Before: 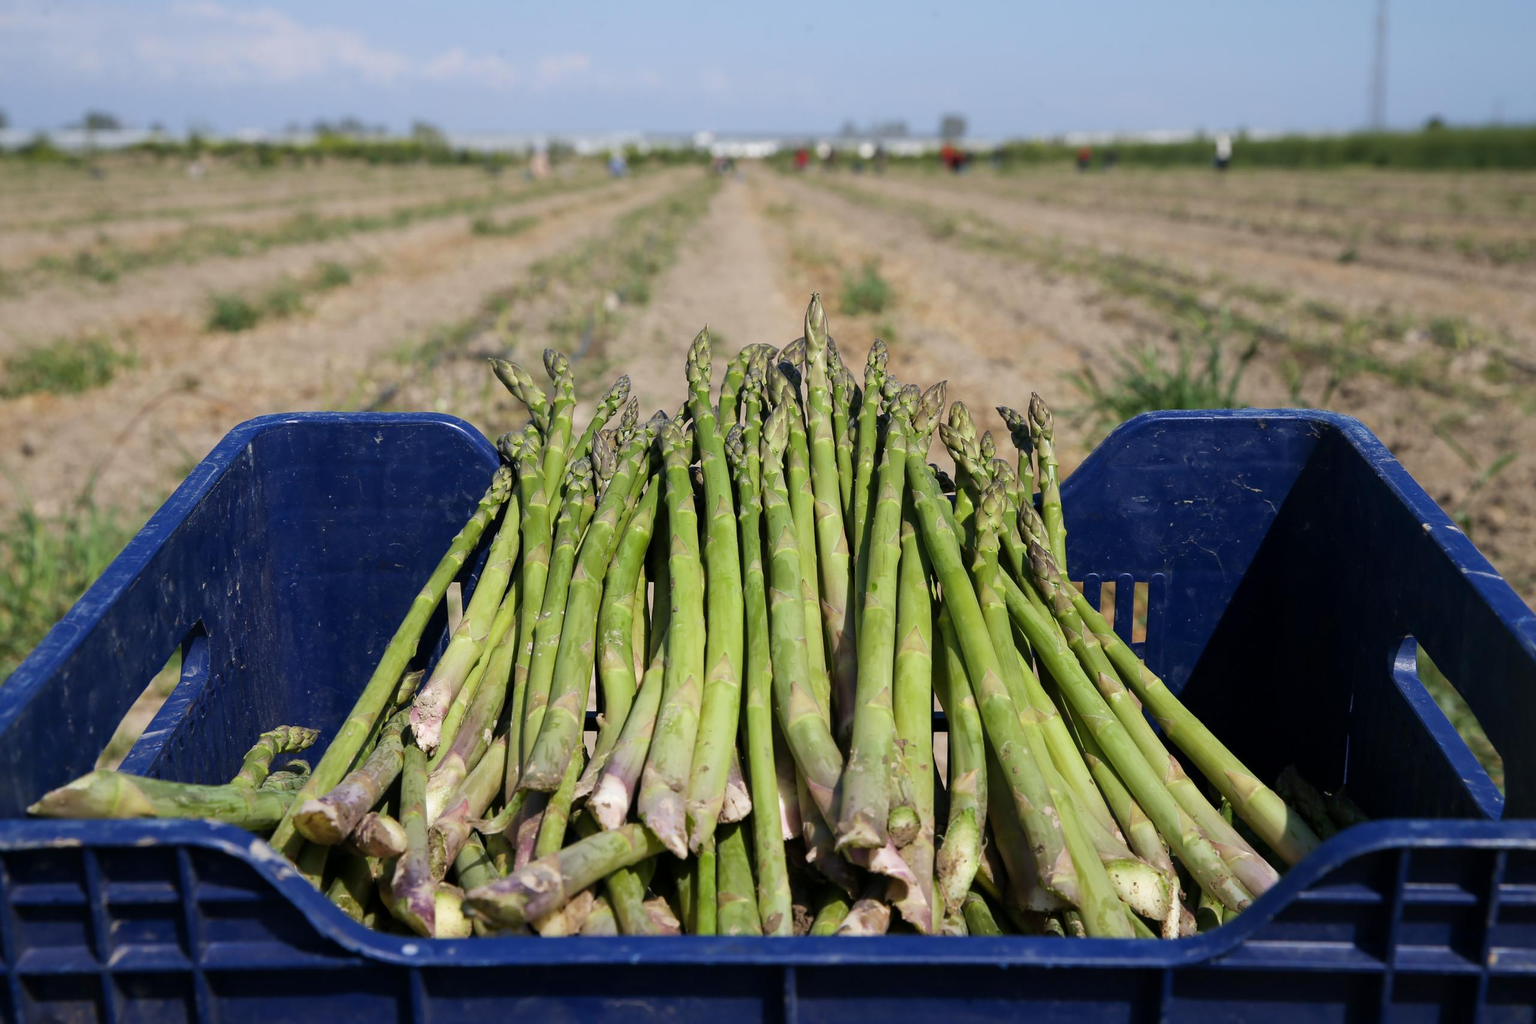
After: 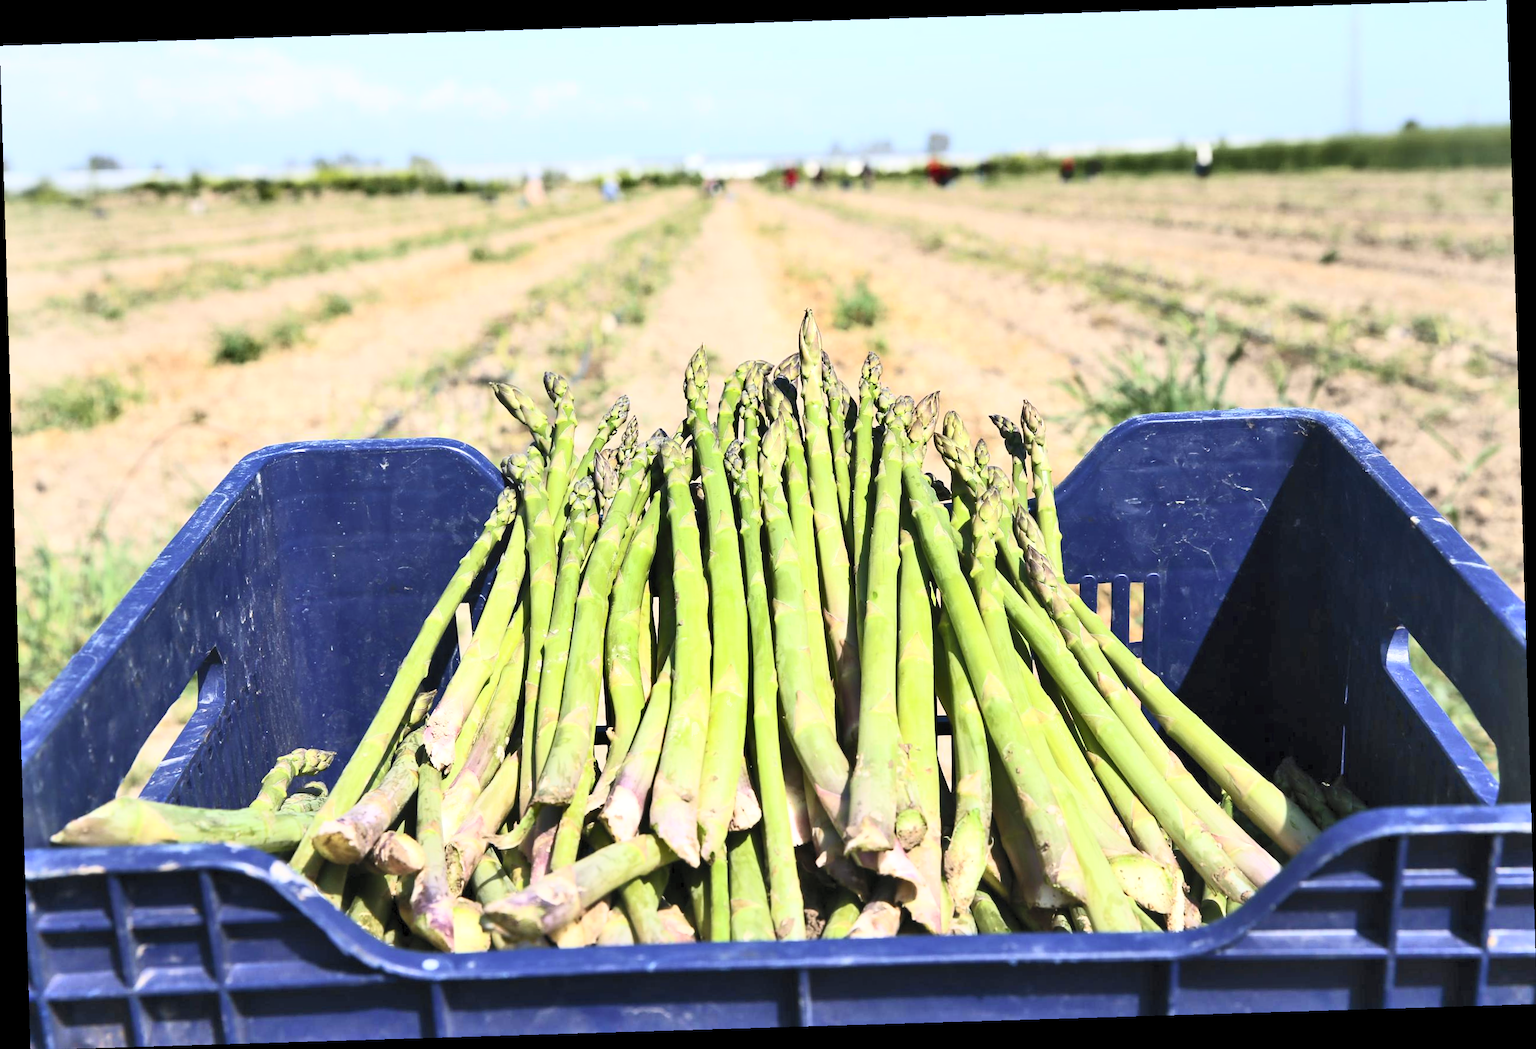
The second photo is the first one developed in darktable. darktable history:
shadows and highlights: soften with gaussian
rotate and perspective: rotation -1.75°, automatic cropping off
contrast brightness saturation: contrast 0.39, brightness 0.53
exposure: exposure 0.648 EV, compensate highlight preservation false
